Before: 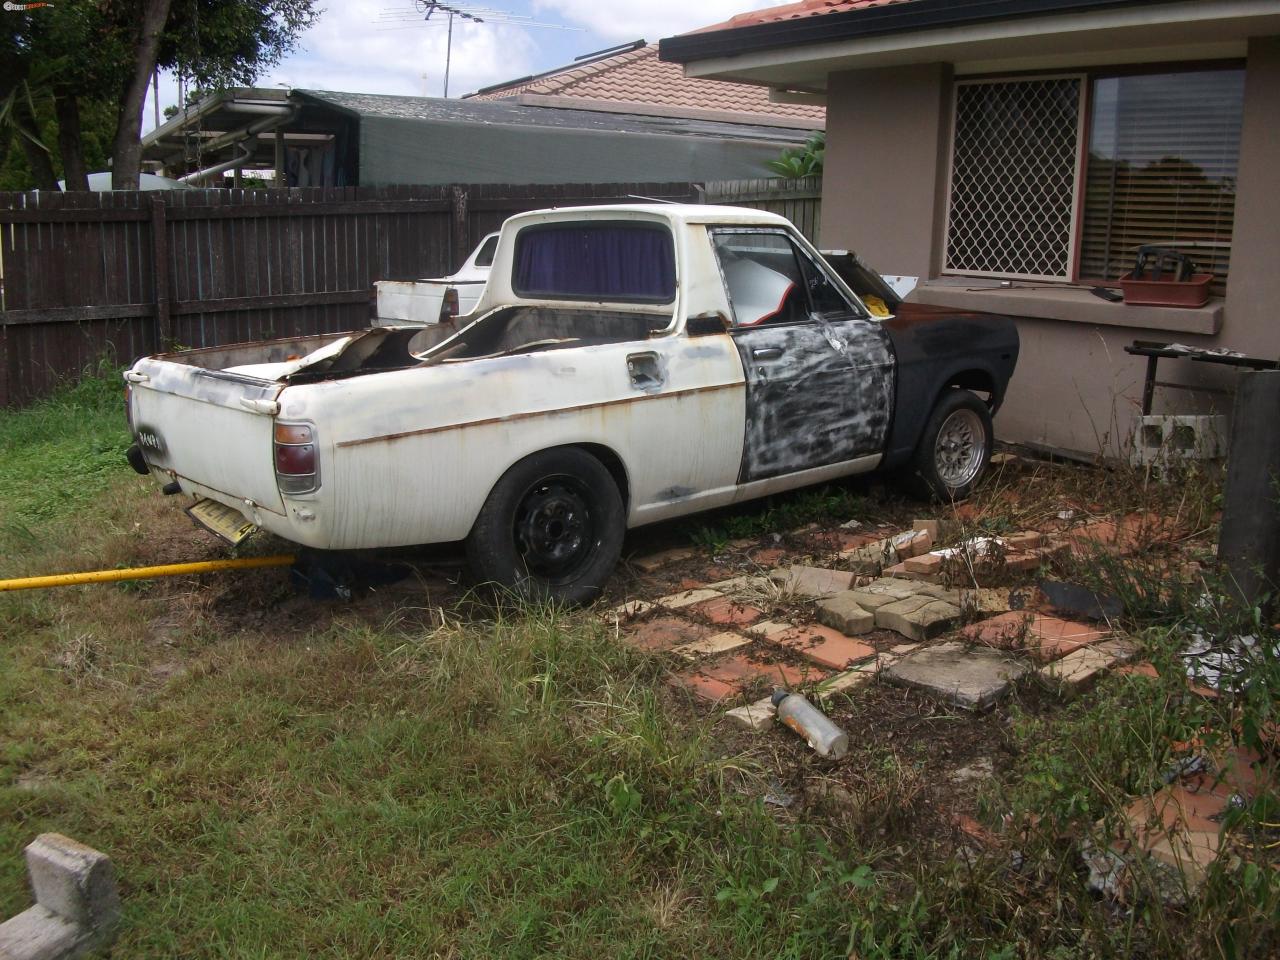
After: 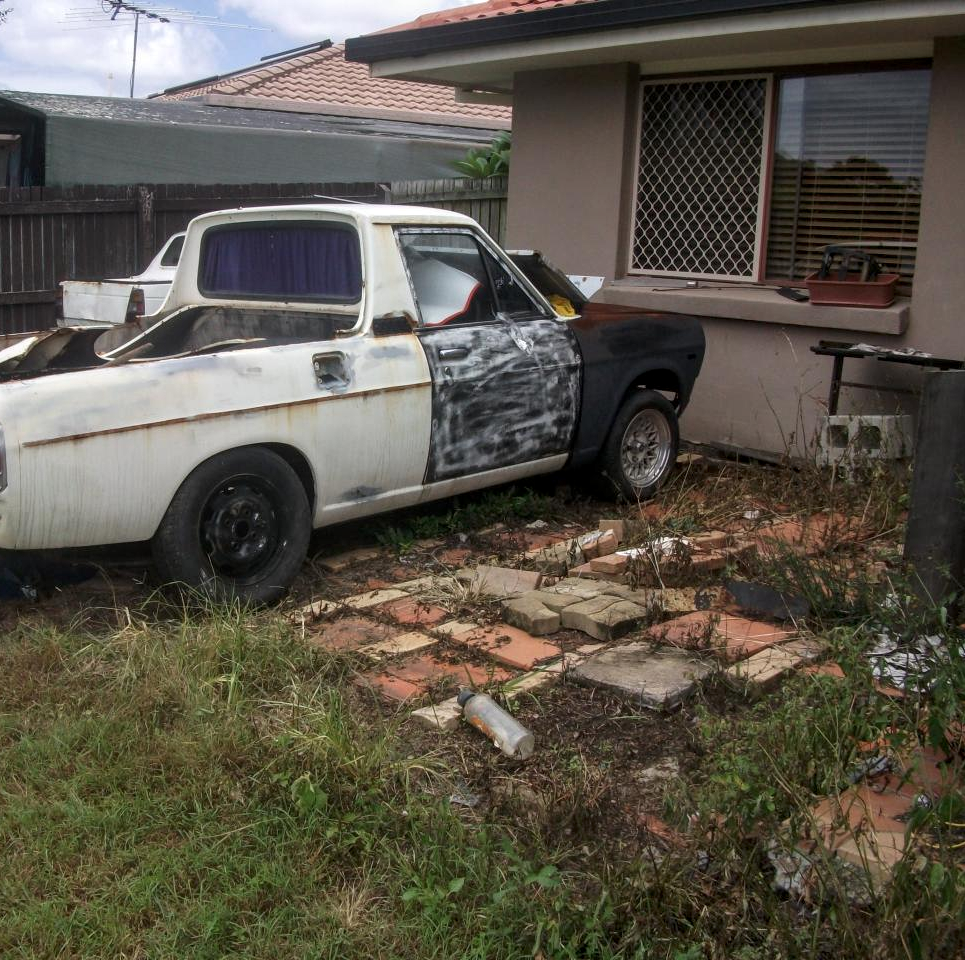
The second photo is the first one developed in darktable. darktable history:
crop and rotate: left 24.6%
local contrast: on, module defaults
